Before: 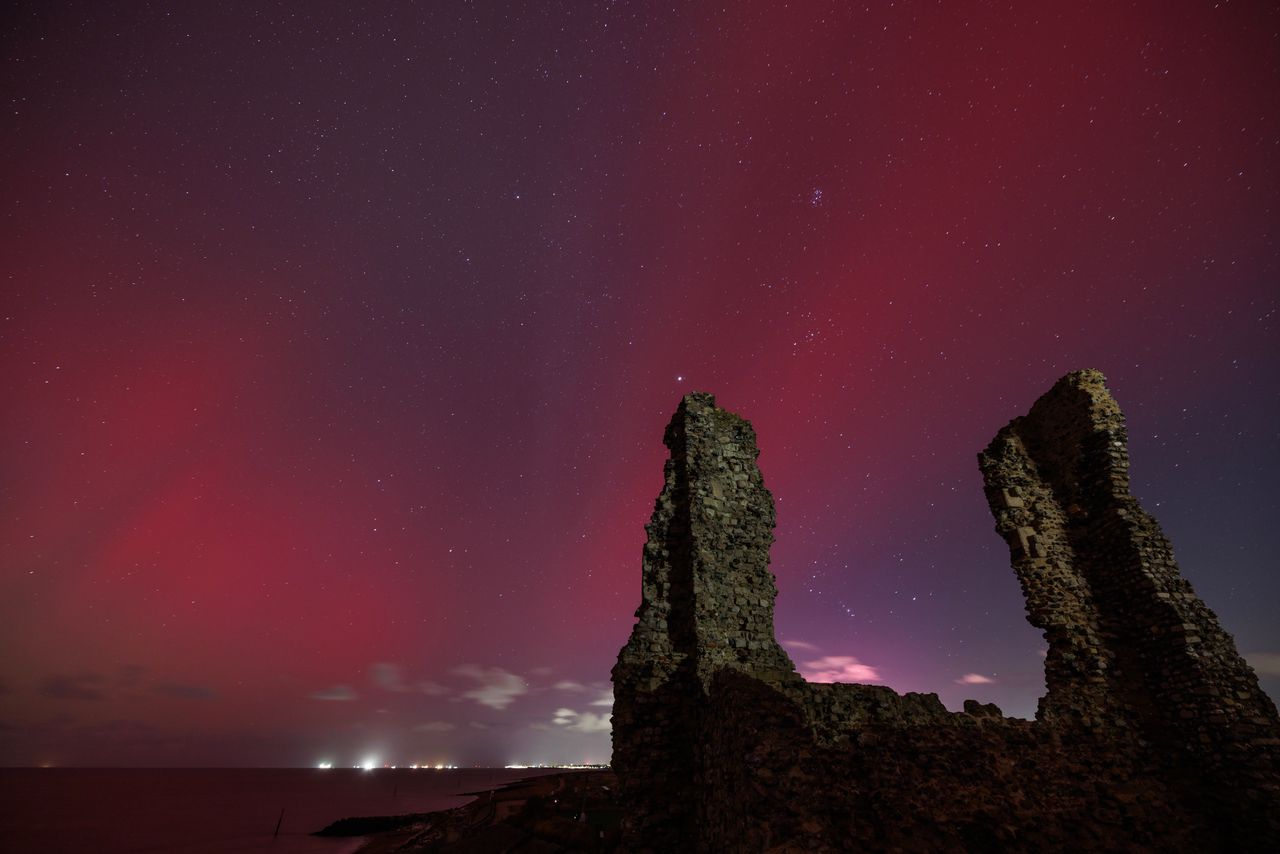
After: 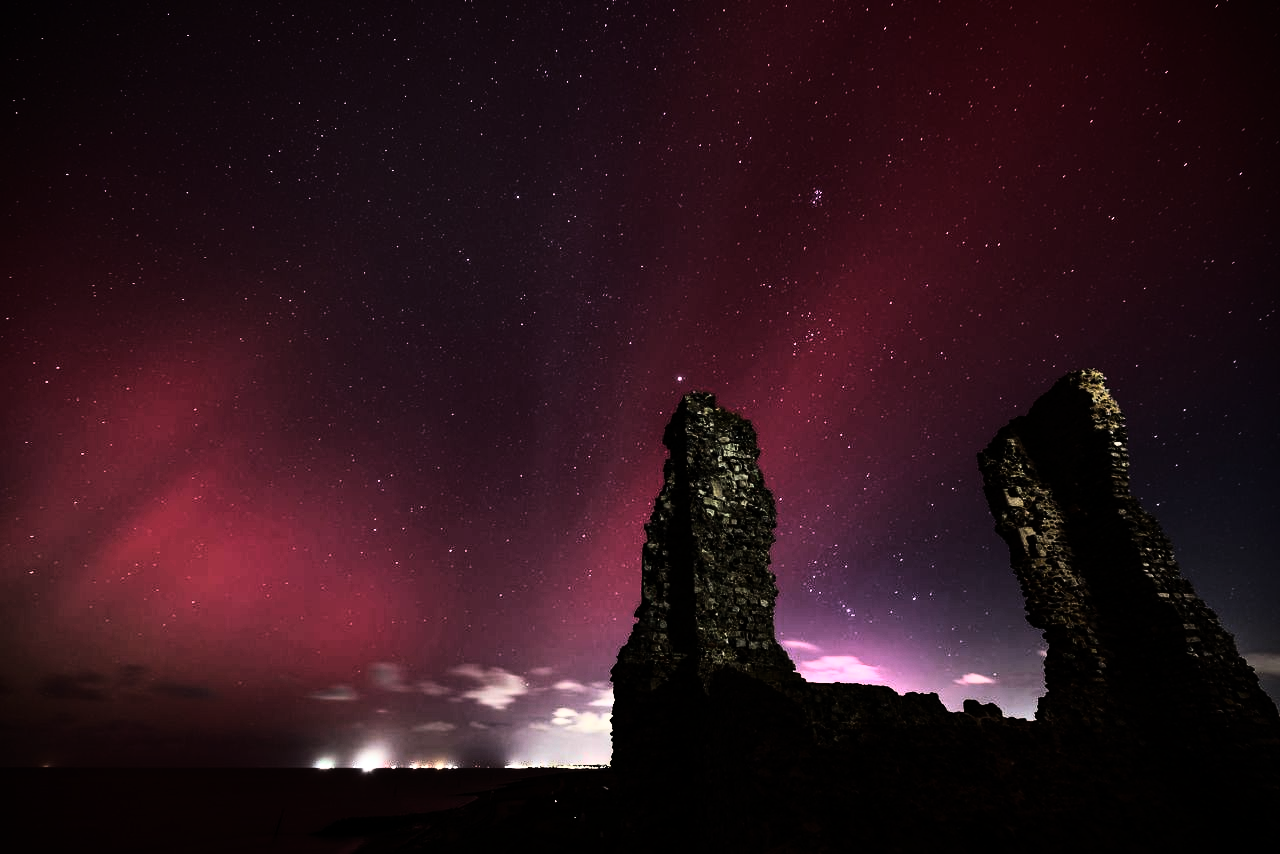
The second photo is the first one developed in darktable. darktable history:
rgb curve: curves: ch0 [(0, 0) (0.21, 0.15) (0.24, 0.21) (0.5, 0.75) (0.75, 0.96) (0.89, 0.99) (1, 1)]; ch1 [(0, 0.02) (0.21, 0.13) (0.25, 0.2) (0.5, 0.67) (0.75, 0.9) (0.89, 0.97) (1, 1)]; ch2 [(0, 0.02) (0.21, 0.13) (0.25, 0.2) (0.5, 0.67) (0.75, 0.9) (0.89, 0.97) (1, 1)], compensate middle gray true
tone equalizer: -8 EV -1.08 EV, -7 EV -1.01 EV, -6 EV -0.867 EV, -5 EV -0.578 EV, -3 EV 0.578 EV, -2 EV 0.867 EV, -1 EV 1.01 EV, +0 EV 1.08 EV, edges refinement/feathering 500, mask exposure compensation -1.57 EV, preserve details no
white balance: emerald 1
